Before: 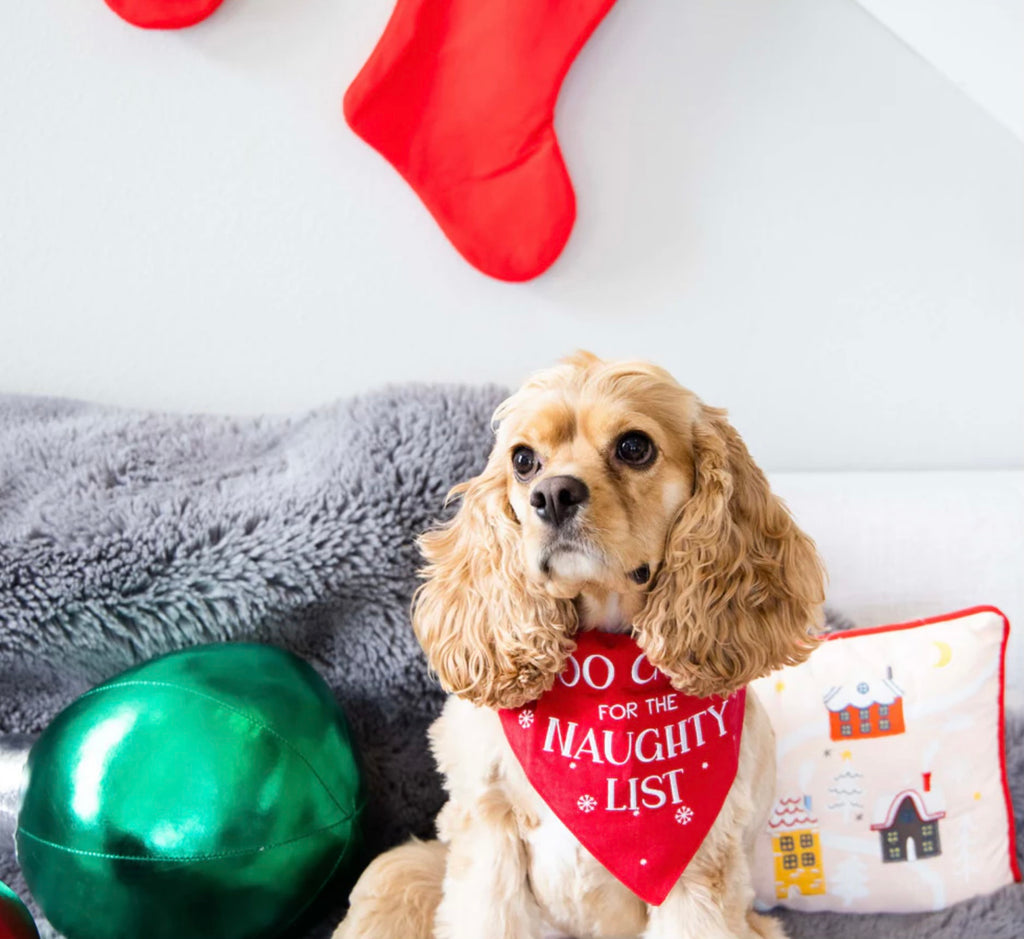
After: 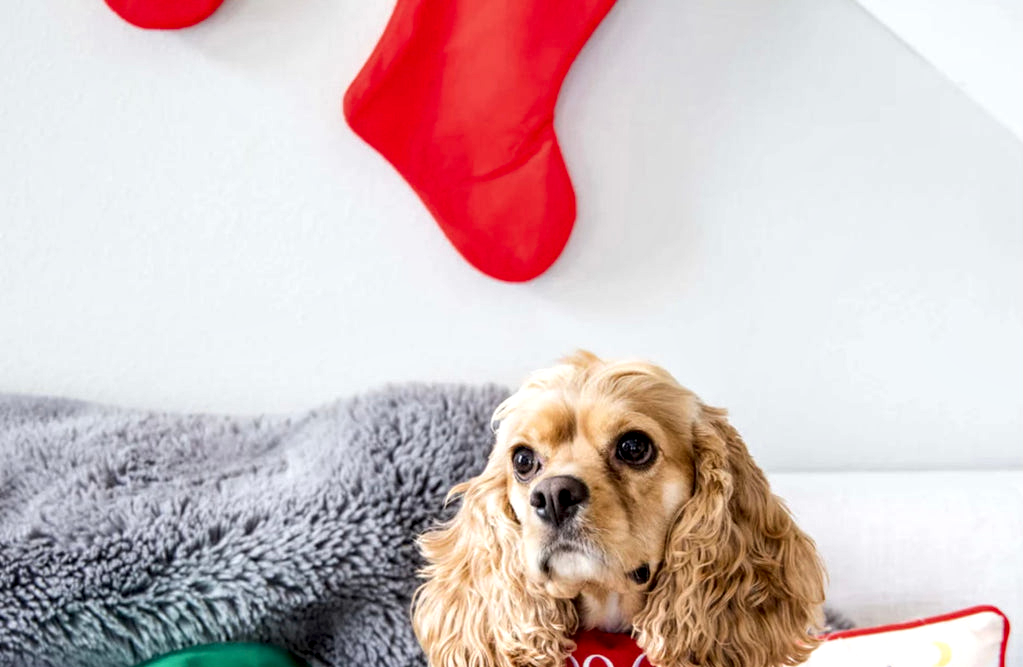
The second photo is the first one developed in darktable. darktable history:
crop: bottom 28.873%
local contrast: detail 150%
